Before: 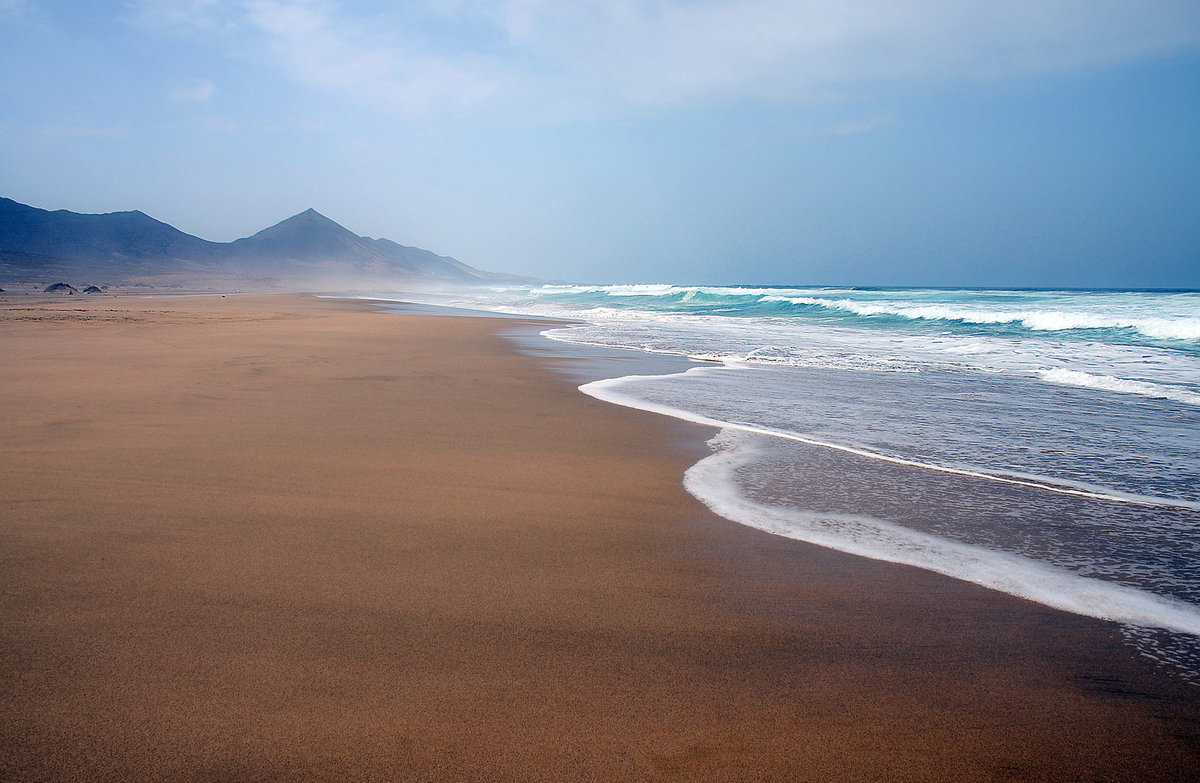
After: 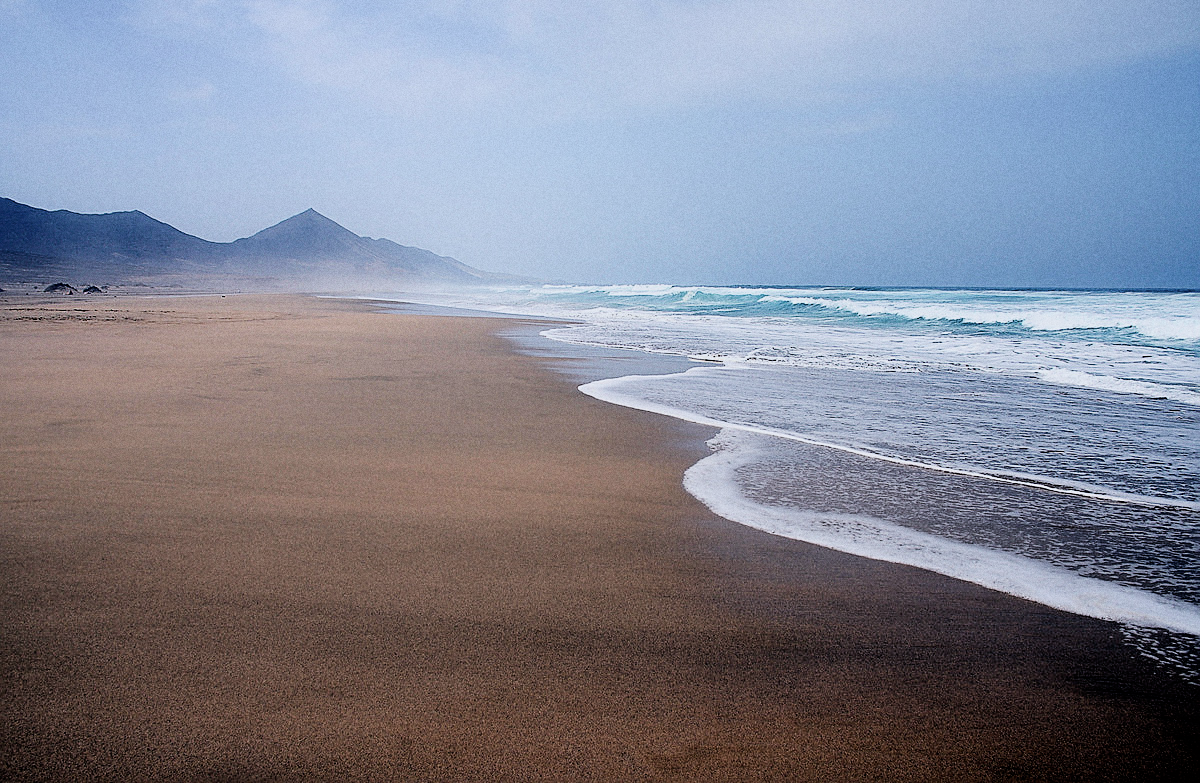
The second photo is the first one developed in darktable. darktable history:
white balance: red 0.954, blue 1.079
contrast brightness saturation: contrast 0.11, saturation -0.17
filmic rgb: black relative exposure -5 EV, hardness 2.88, contrast 1.2
exposure: exposure 0.128 EV, compensate highlight preservation false
grain: coarseness 0.09 ISO
sharpen: on, module defaults
